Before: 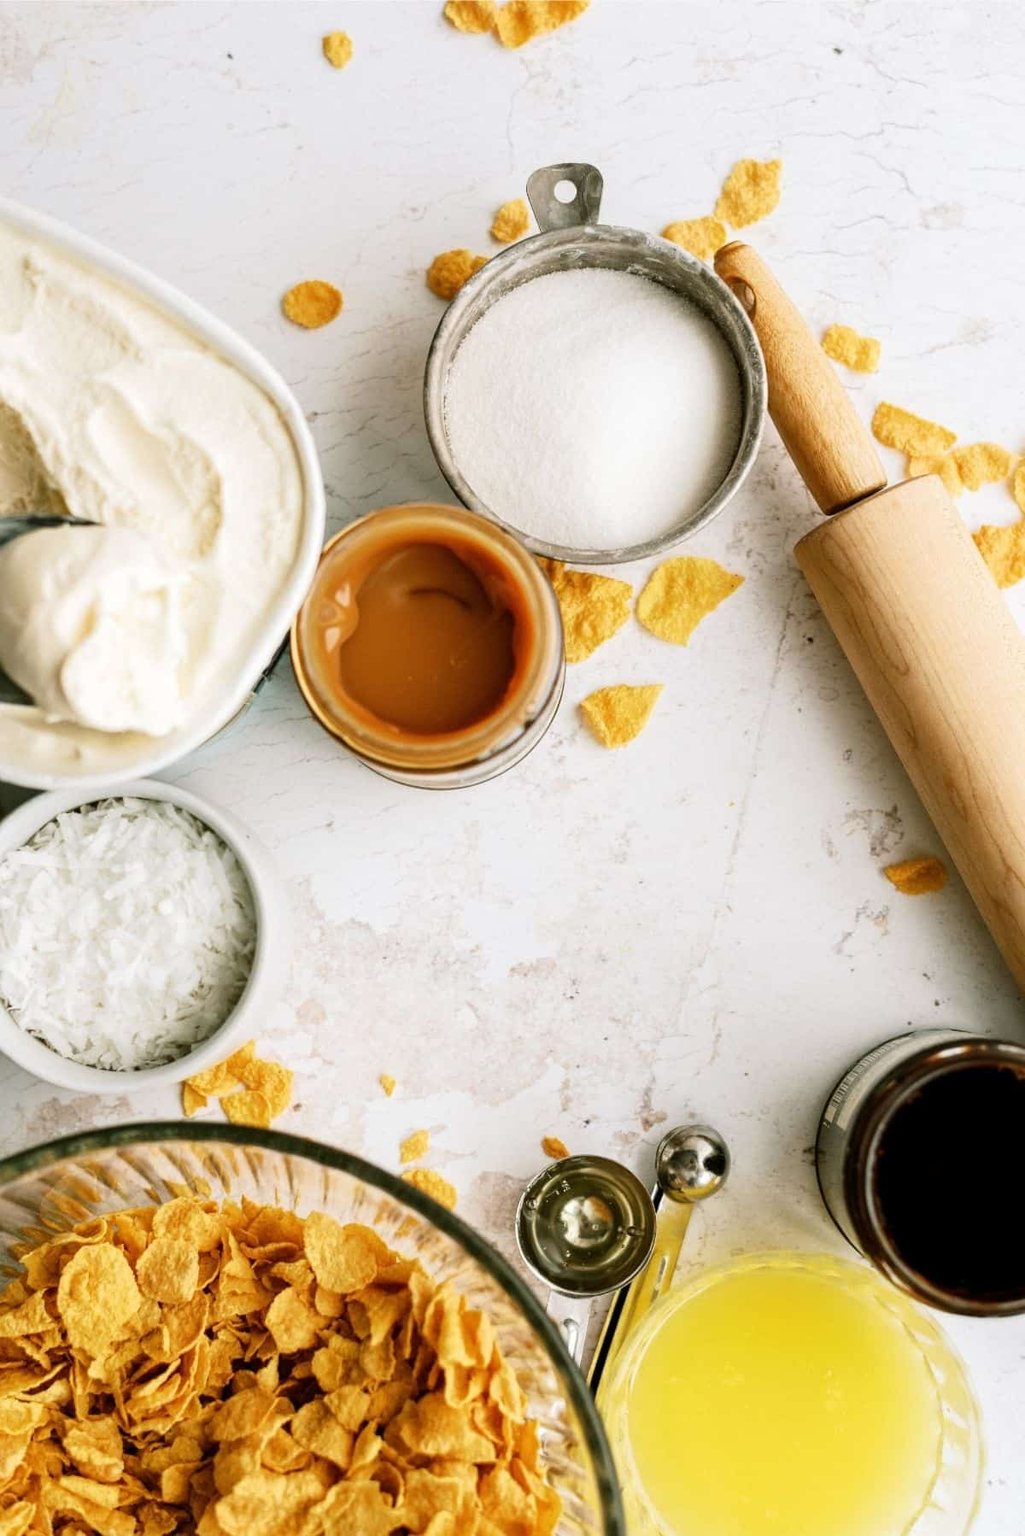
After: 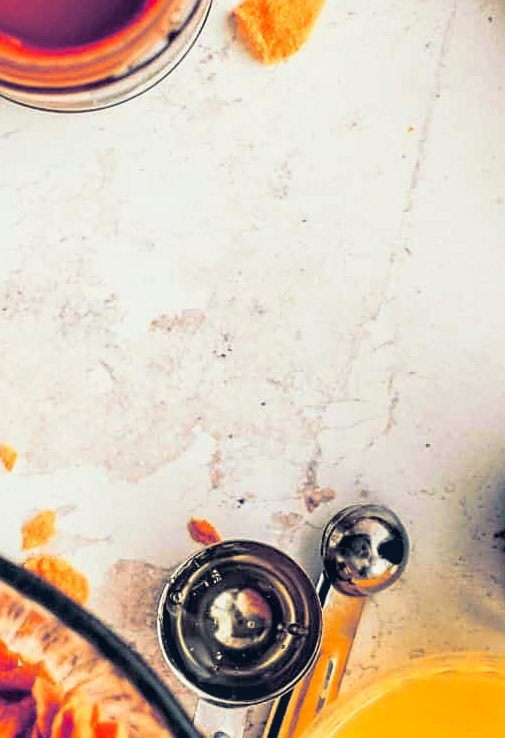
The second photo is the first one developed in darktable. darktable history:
velvia: strength 21.76%
local contrast: on, module defaults
color zones: curves: ch1 [(0.263, 0.53) (0.376, 0.287) (0.487, 0.512) (0.748, 0.547) (1, 0.513)]; ch2 [(0.262, 0.45) (0.751, 0.477)], mix 31.98%
crop: left 37.221%, top 45.169%, right 20.63%, bottom 13.777%
split-toning: shadows › hue 226.8°, shadows › saturation 0.84
sharpen: on, module defaults
contrast brightness saturation: contrast -0.1, brightness 0.05, saturation 0.08
base curve: curves: ch0 [(0.017, 0) (0.425, 0.441) (0.844, 0.933) (1, 1)], preserve colors none
